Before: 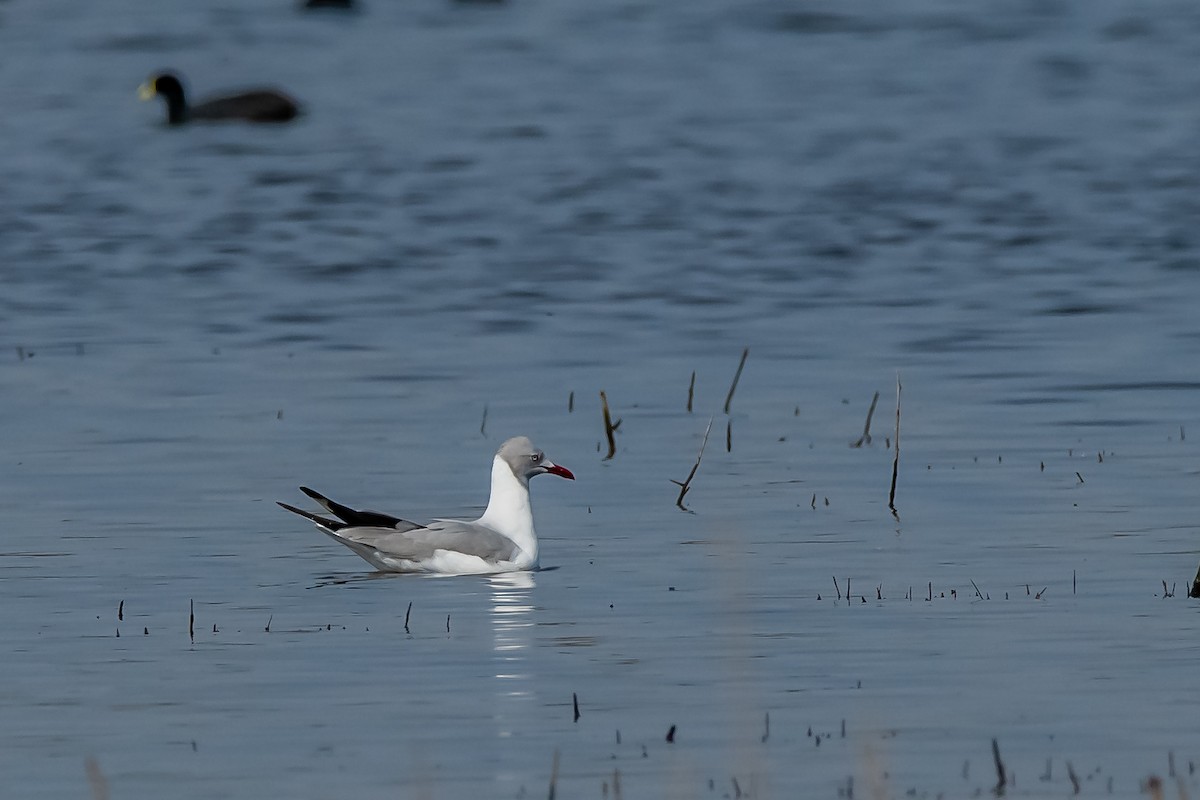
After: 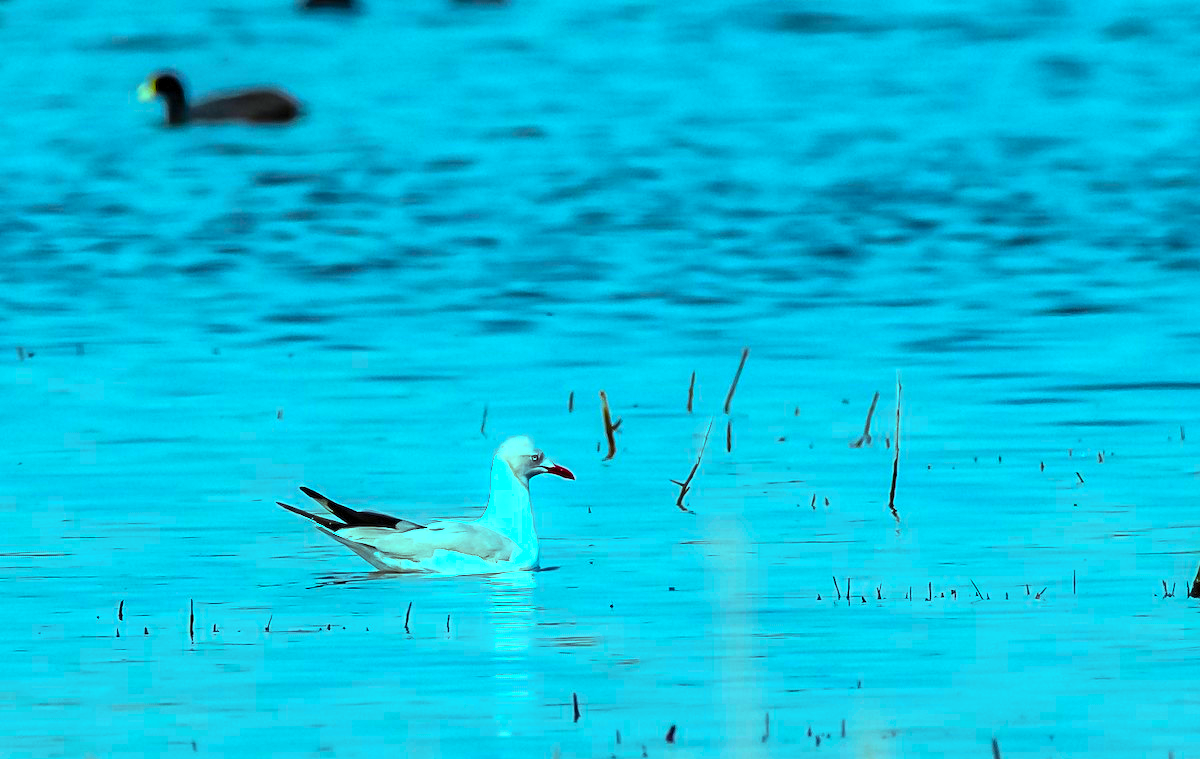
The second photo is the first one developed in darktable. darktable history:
crop and rotate: top 0%, bottom 5.025%
contrast brightness saturation: contrast 0.197, brightness 0.168, saturation 0.217
exposure: exposure 0.941 EV, compensate exposure bias true, compensate highlight preservation false
color balance rgb: highlights gain › chroma 7.552%, highlights gain › hue 184.53°, perceptual saturation grading › global saturation 35.188%, perceptual saturation grading › highlights -25.421%, perceptual saturation grading › shadows 49.595%, perceptual brilliance grading › global brilliance 14.784%, perceptual brilliance grading › shadows -35.11%
